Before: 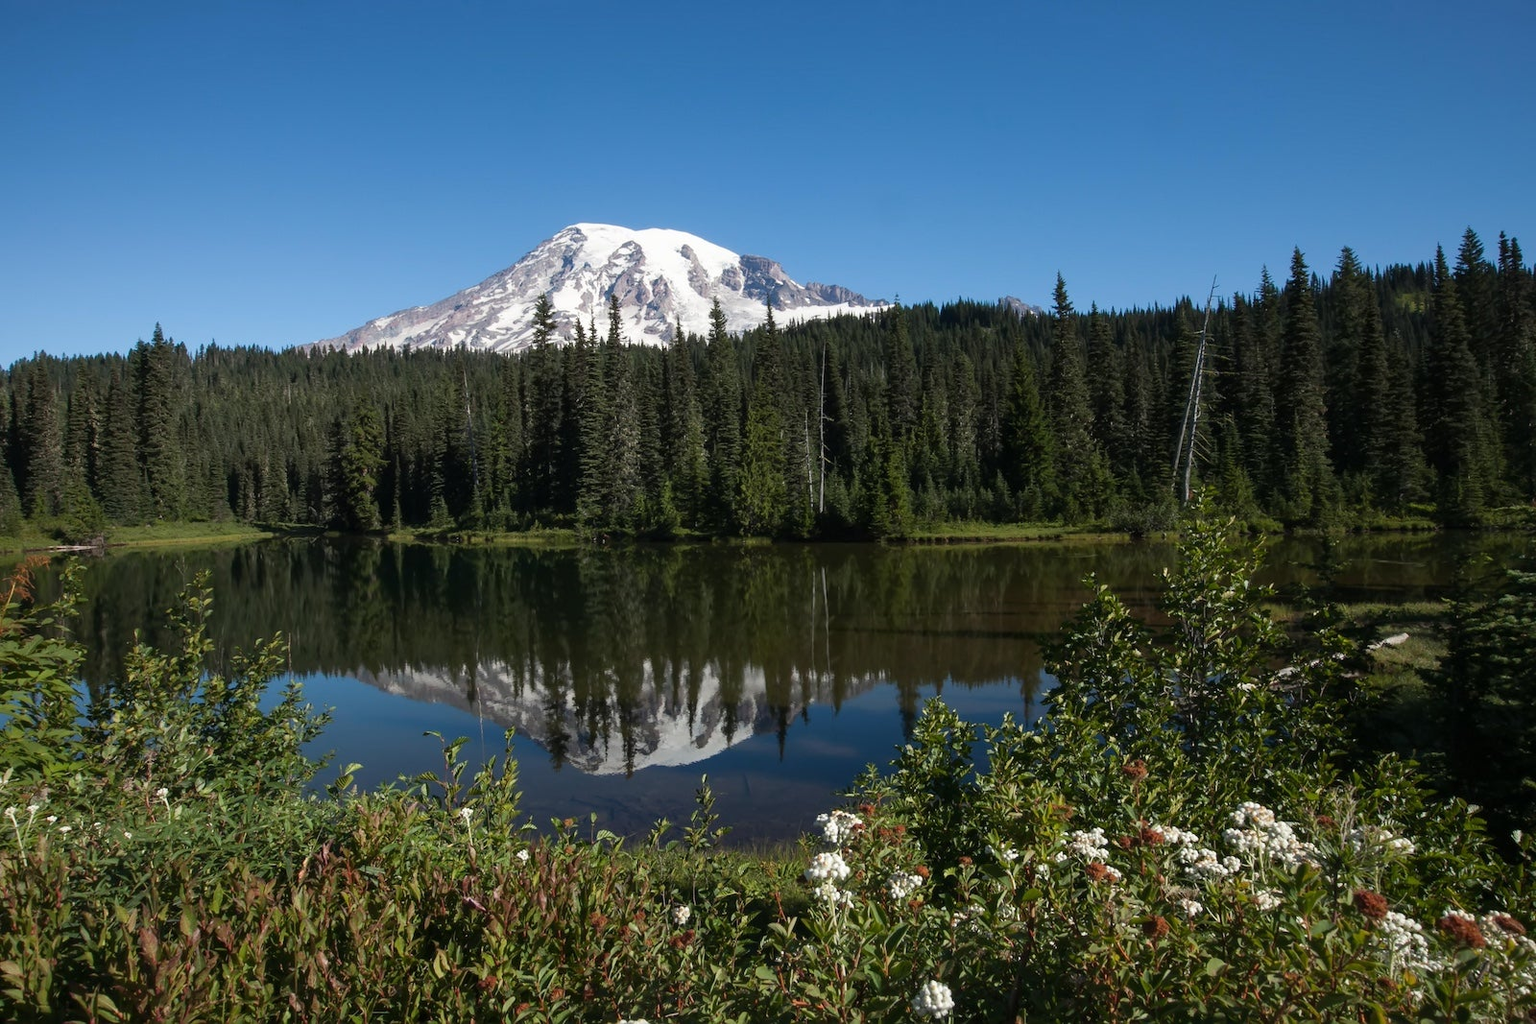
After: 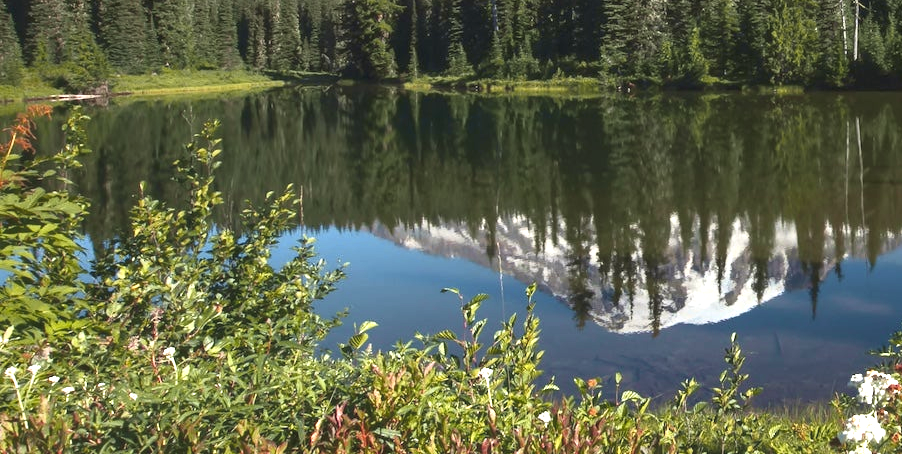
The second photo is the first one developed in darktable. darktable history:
crop: top 44.483%, right 43.593%, bottom 12.892%
exposure: black level correction -0.002, exposure 1.35 EV, compensate highlight preservation false
tone curve: curves: ch0 [(0, 0.024) (0.119, 0.146) (0.474, 0.464) (0.718, 0.721) (0.817, 0.839) (1, 0.998)]; ch1 [(0, 0) (0.377, 0.416) (0.439, 0.451) (0.477, 0.477) (0.501, 0.503) (0.538, 0.544) (0.58, 0.602) (0.664, 0.676) (0.783, 0.804) (1, 1)]; ch2 [(0, 0) (0.38, 0.405) (0.463, 0.456) (0.498, 0.497) (0.524, 0.535) (0.578, 0.576) (0.648, 0.665) (1, 1)], color space Lab, independent channels, preserve colors none
